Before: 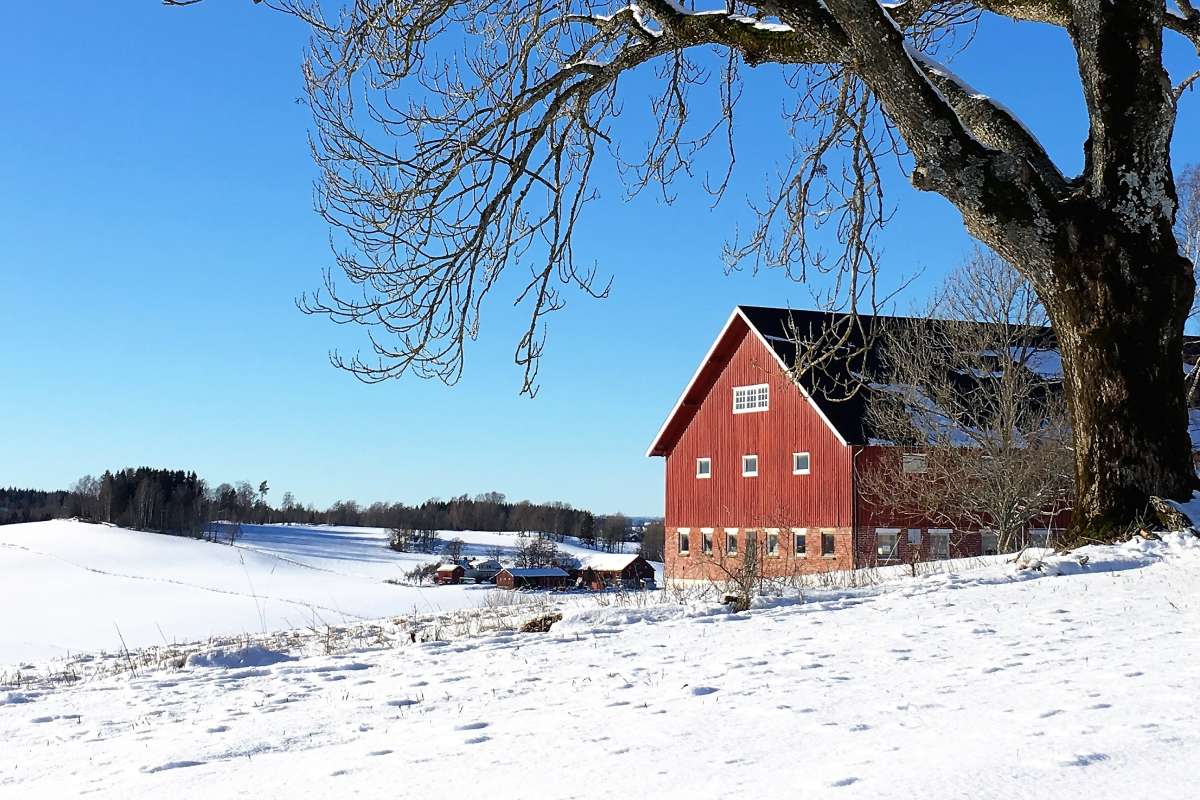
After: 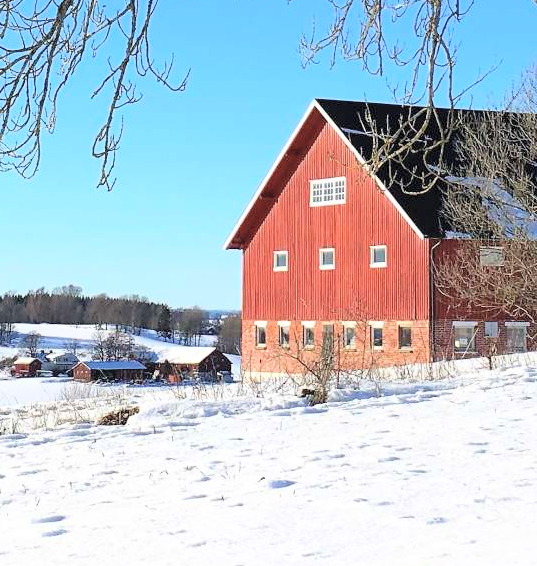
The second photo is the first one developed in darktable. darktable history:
crop: left 35.269%, top 25.887%, right 19.955%, bottom 3.357%
contrast brightness saturation: contrast 0.101, brightness 0.318, saturation 0.142
